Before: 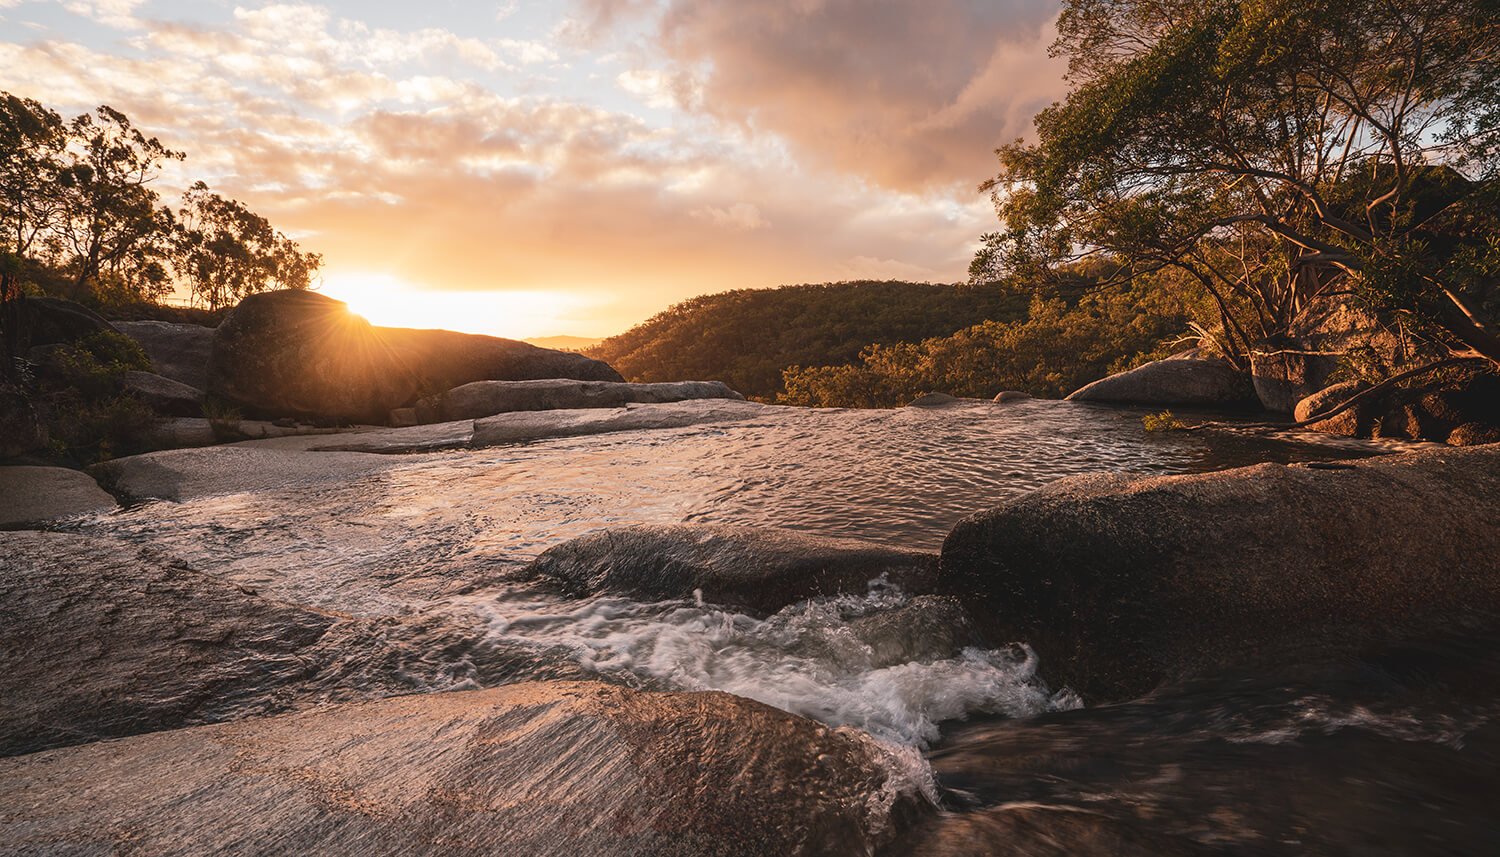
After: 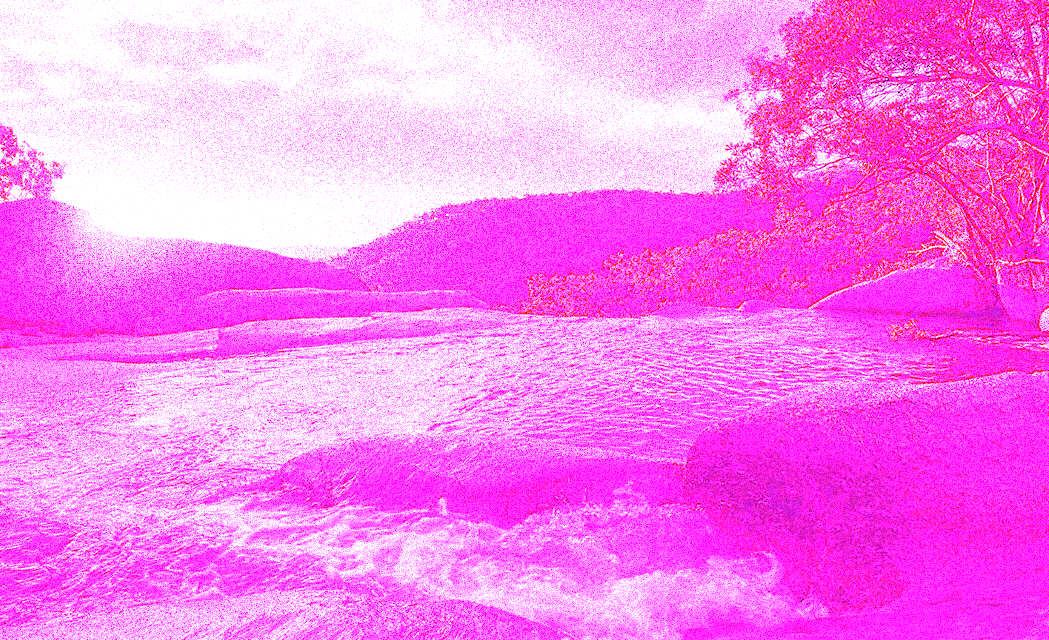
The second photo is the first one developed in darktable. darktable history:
tone equalizer: -8 EV -0.75 EV, -7 EV -0.7 EV, -6 EV -0.6 EV, -5 EV -0.4 EV, -3 EV 0.4 EV, -2 EV 0.6 EV, -1 EV 0.7 EV, +0 EV 0.75 EV, edges refinement/feathering 500, mask exposure compensation -1.57 EV, preserve details no
crop and rotate: left 17.046%, top 10.659%, right 12.989%, bottom 14.553%
grain: mid-tones bias 0%
white balance: red 8, blue 8
